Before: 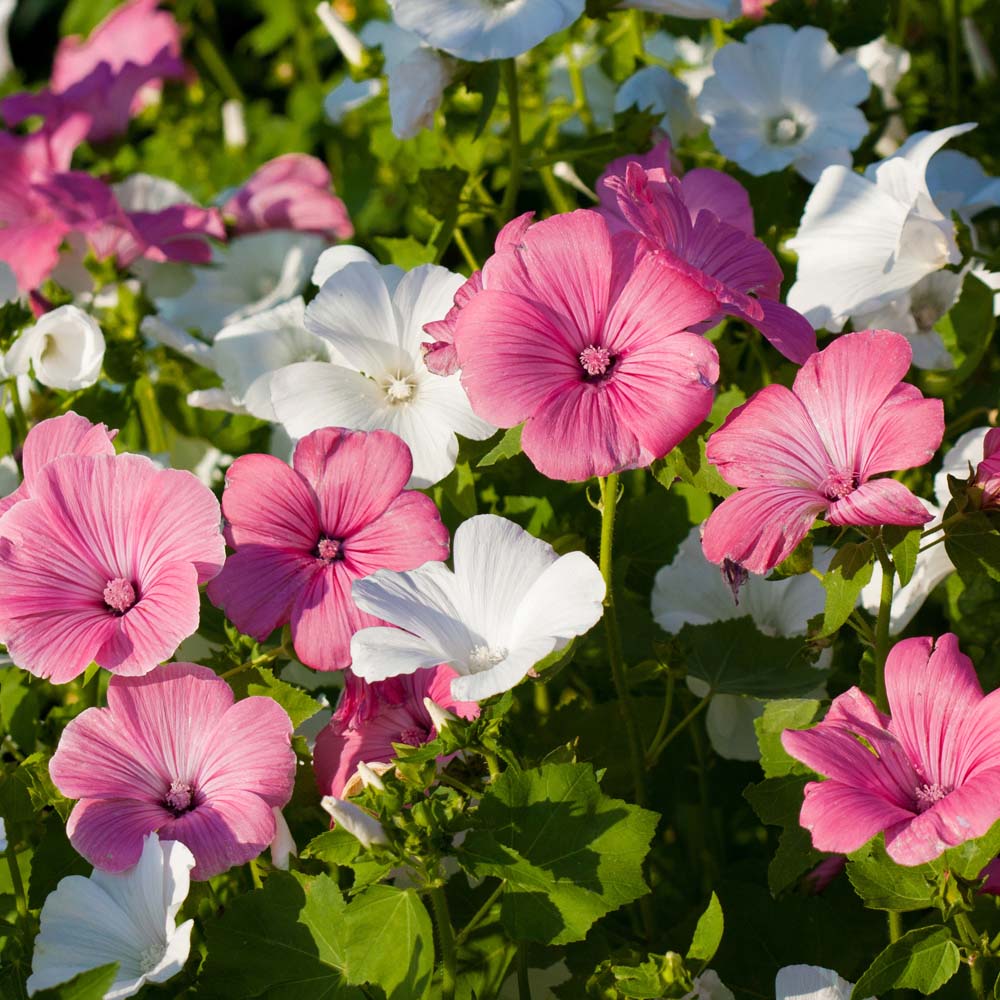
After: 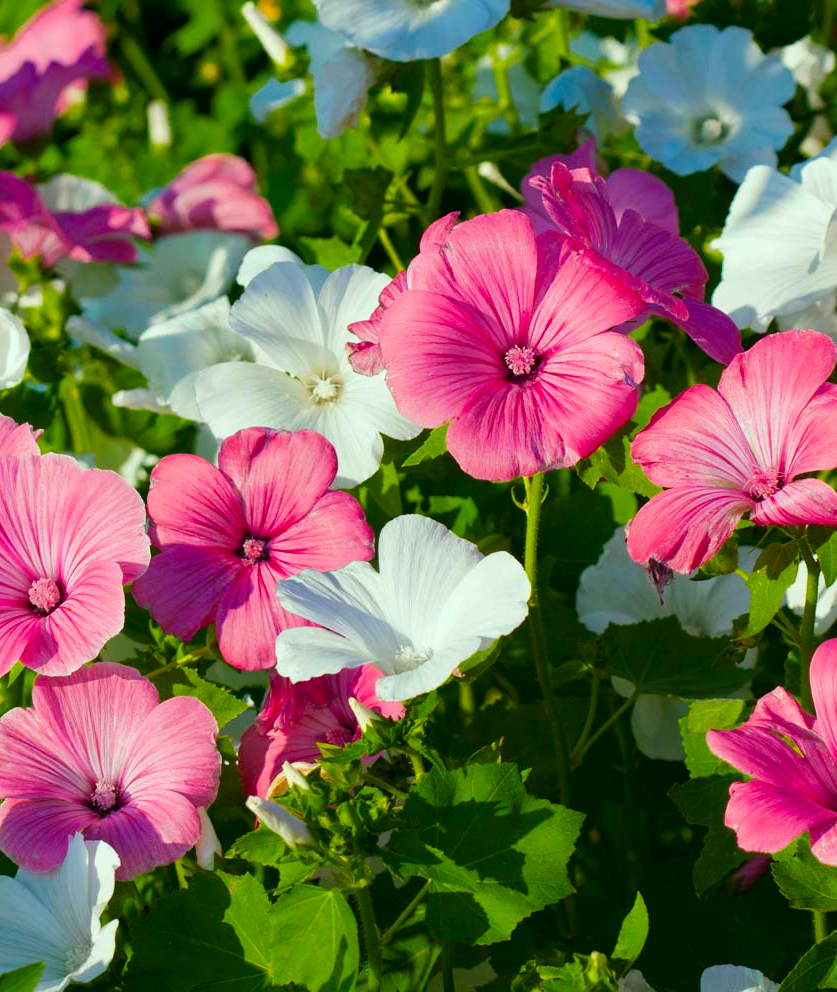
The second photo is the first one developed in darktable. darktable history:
tone equalizer: on, module defaults
color correction: highlights a* -7.33, highlights b* 1.26, shadows a* -3.55, saturation 1.4
crop: left 7.598%, right 7.873%
